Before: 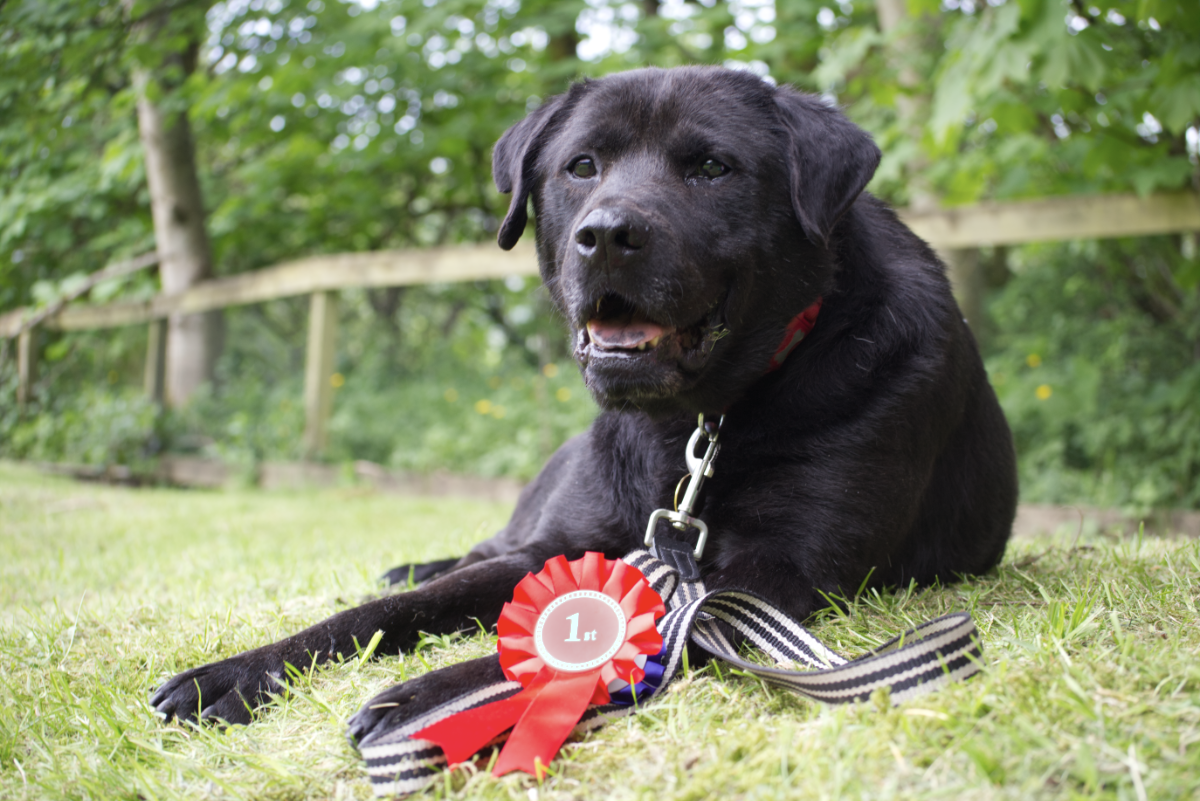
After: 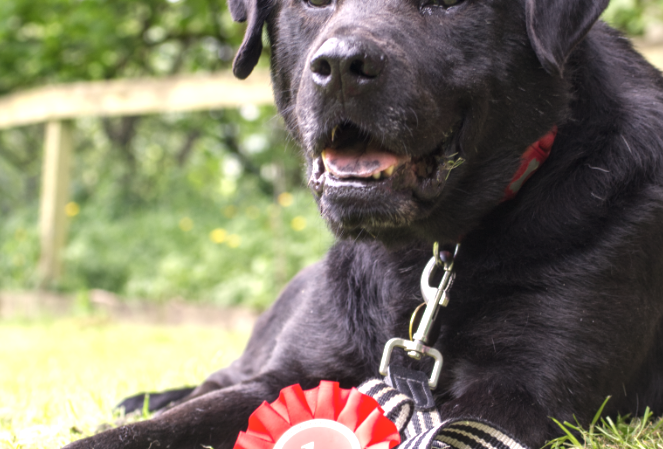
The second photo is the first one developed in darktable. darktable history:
exposure: black level correction -0.001, exposure 0.536 EV, compensate exposure bias true, compensate highlight preservation false
crop and rotate: left 22.099%, top 21.507%, right 22.625%, bottom 22.394%
color correction: highlights a* 3.68, highlights b* 5.14
local contrast: detail 130%
